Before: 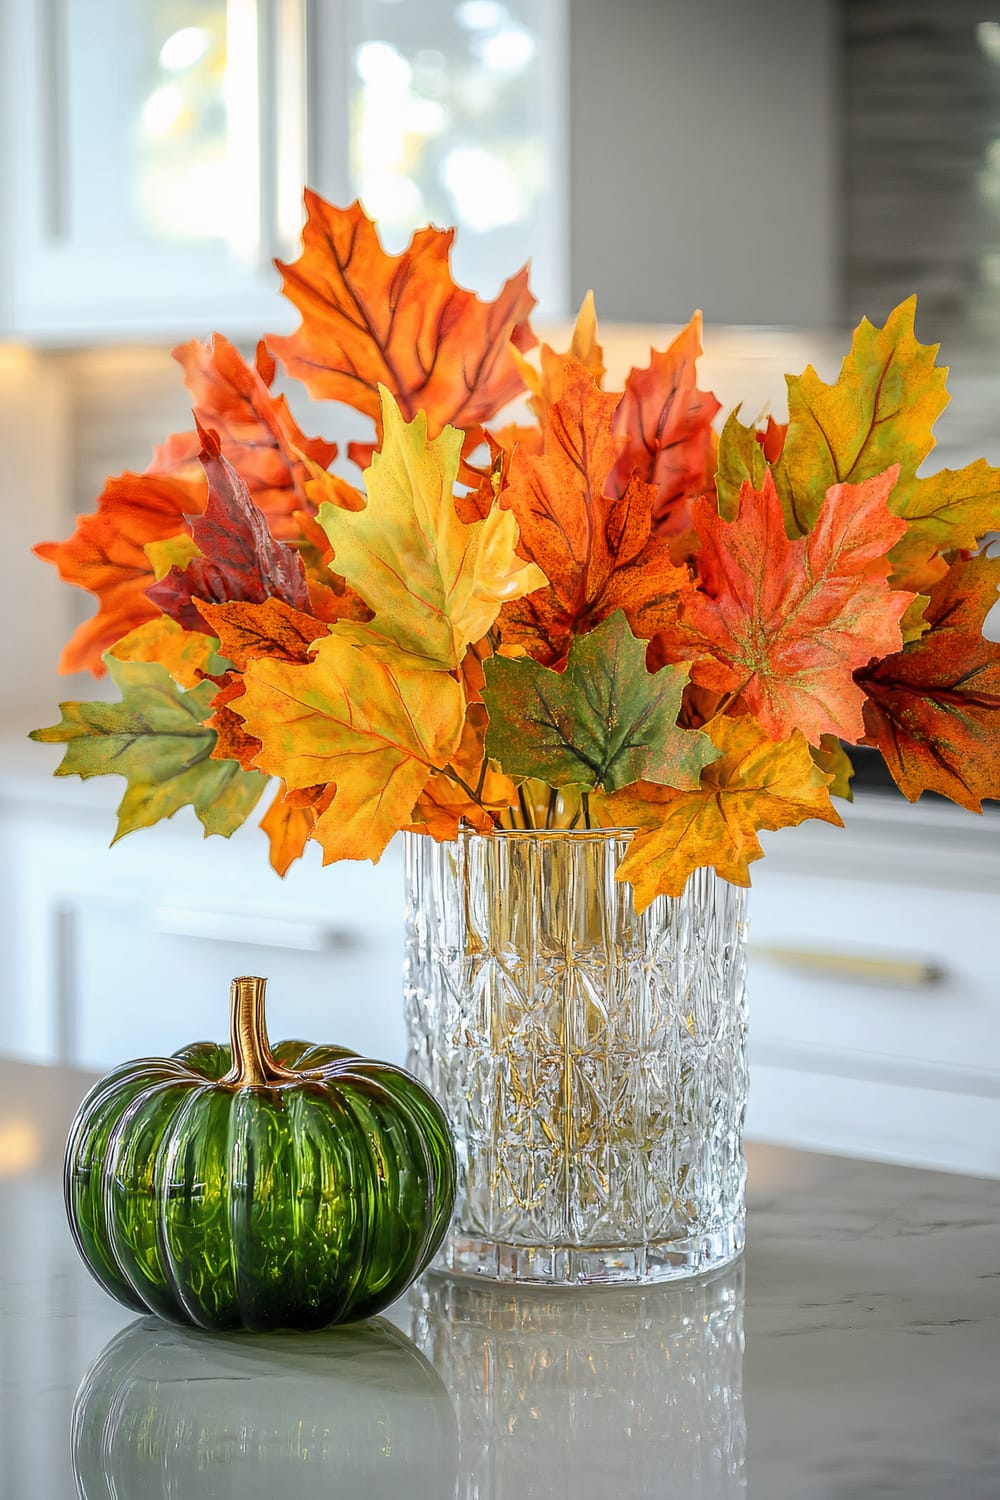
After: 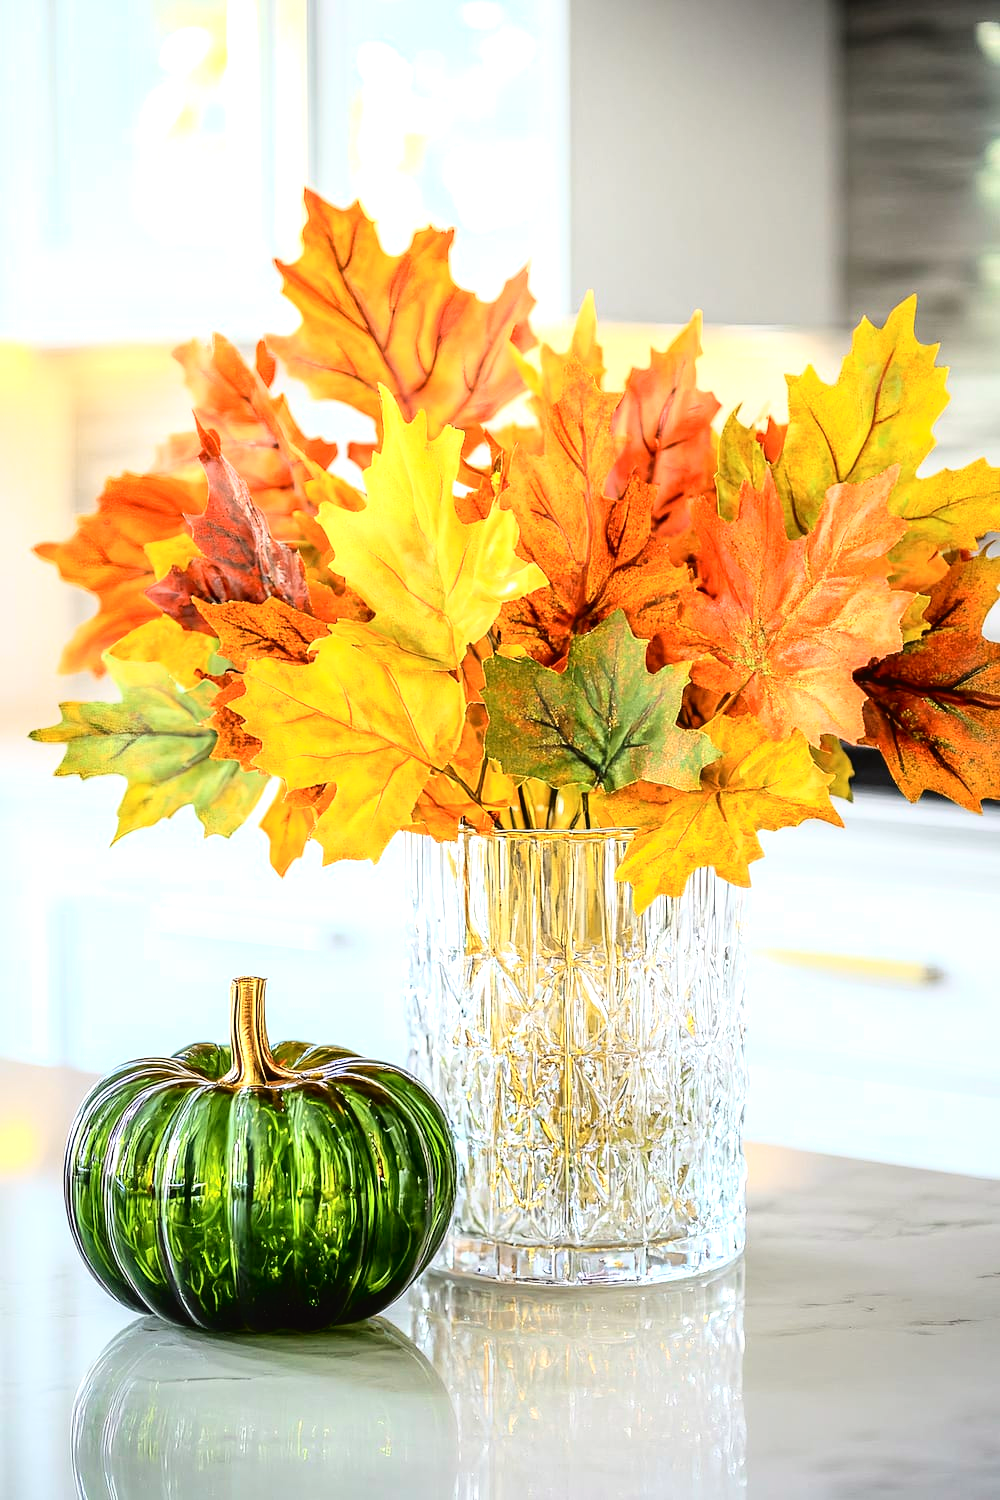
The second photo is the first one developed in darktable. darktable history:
tone curve: curves: ch0 [(0, 0.023) (0.087, 0.065) (0.184, 0.168) (0.45, 0.54) (0.57, 0.683) (0.722, 0.825) (0.877, 0.948) (1, 1)]; ch1 [(0, 0) (0.388, 0.369) (0.45, 0.43) (0.505, 0.509) (0.534, 0.528) (0.657, 0.655) (1, 1)]; ch2 [(0, 0) (0.314, 0.223) (0.427, 0.405) (0.5, 0.5) (0.55, 0.566) (0.625, 0.657) (1, 1)], color space Lab, independent channels, preserve colors none
tone equalizer: -8 EV -0.732 EV, -7 EV -0.696 EV, -6 EV -0.581 EV, -5 EV -0.386 EV, -3 EV 0.399 EV, -2 EV 0.6 EV, -1 EV 0.697 EV, +0 EV 0.773 EV
